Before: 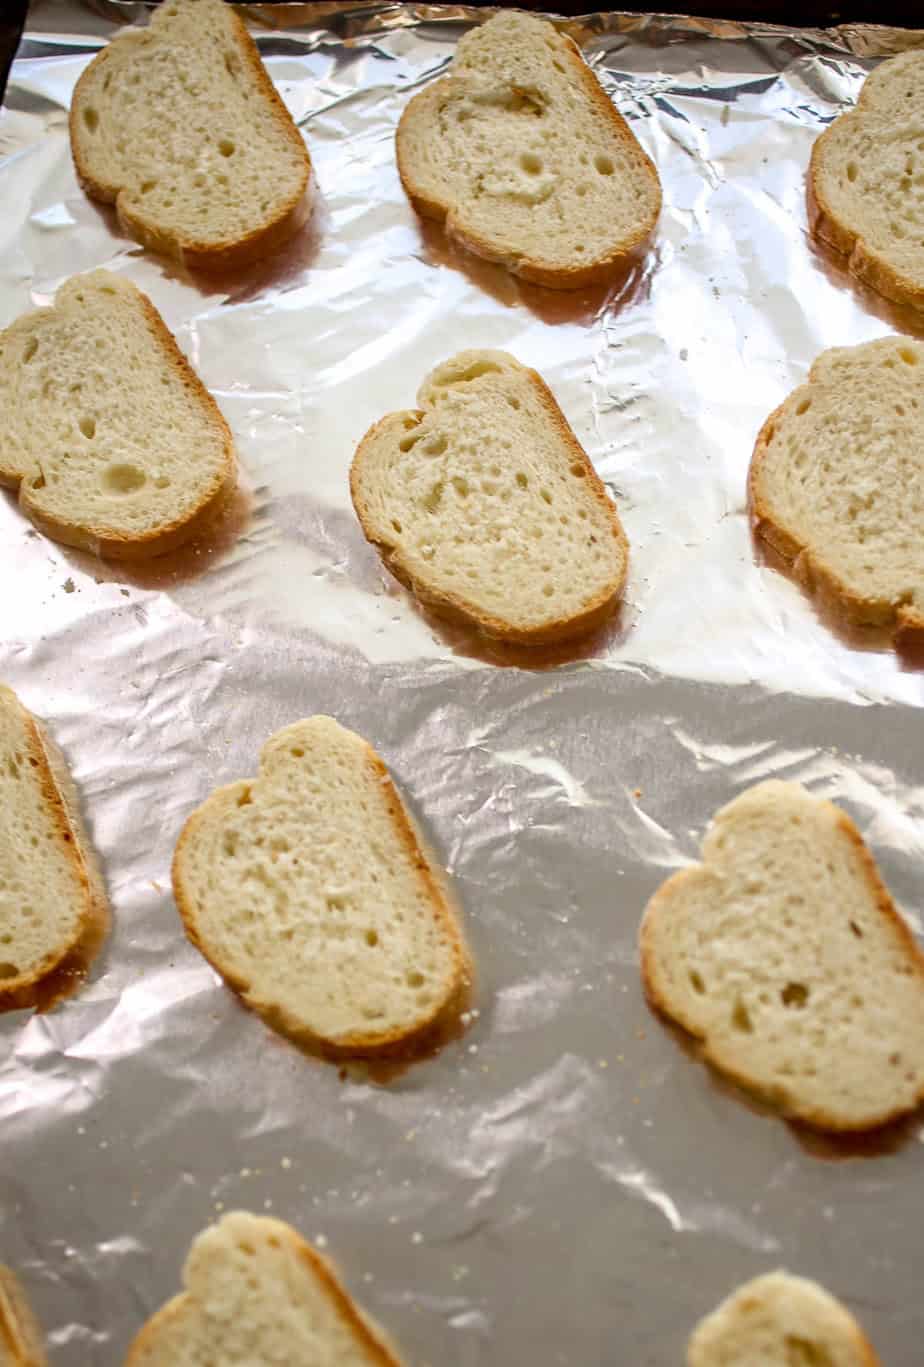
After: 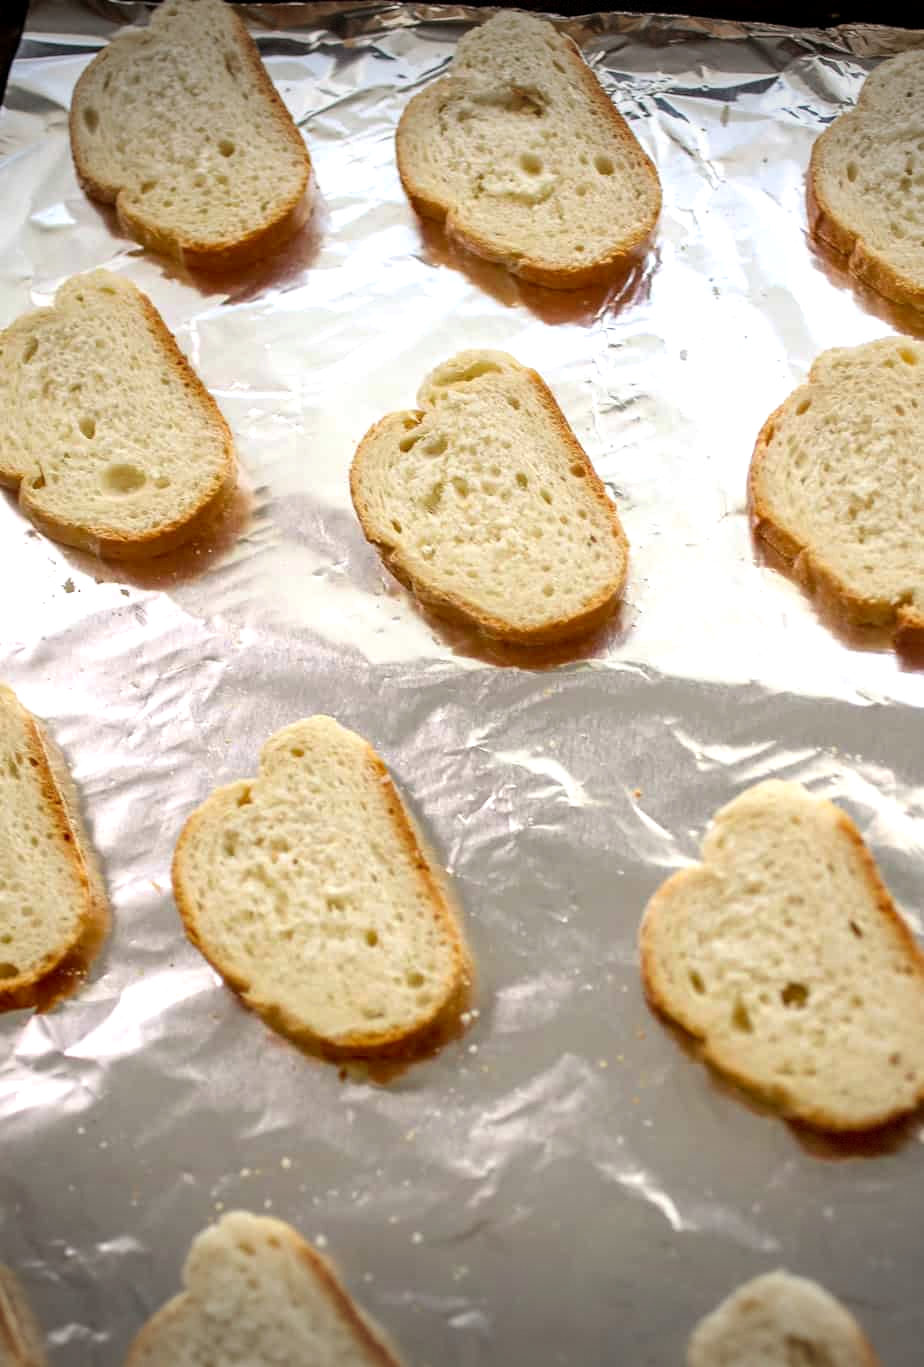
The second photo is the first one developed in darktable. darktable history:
vignetting: fall-off start 100%, brightness -0.406, saturation -0.3, width/height ratio 1.324, dithering 8-bit output, unbound false
exposure: black level correction 0.001, exposure 0.3 EV, compensate highlight preservation false
